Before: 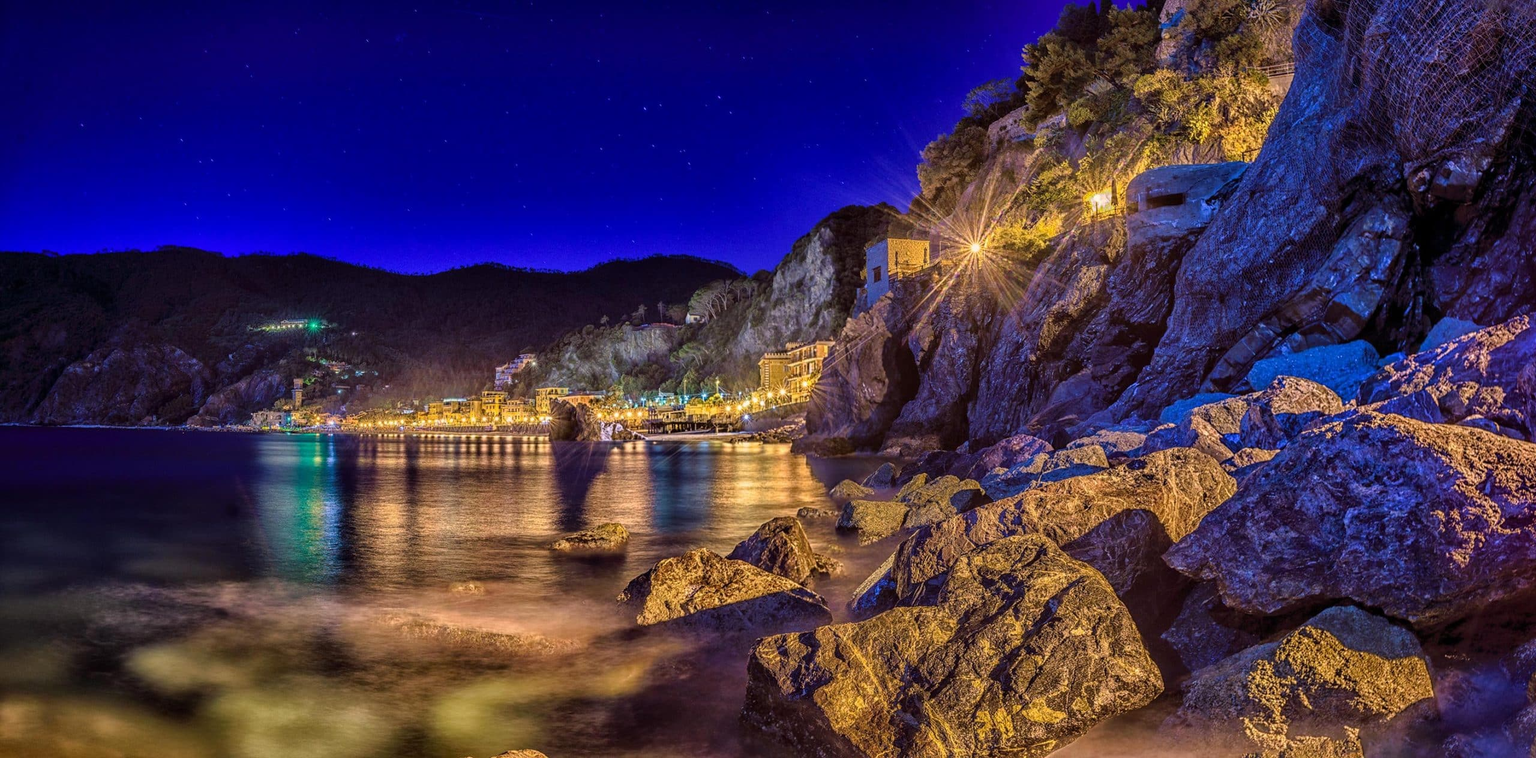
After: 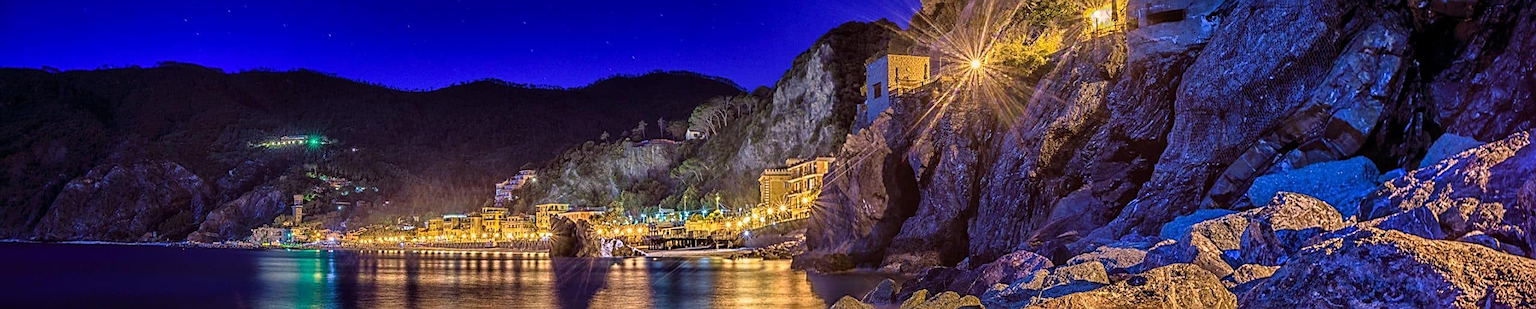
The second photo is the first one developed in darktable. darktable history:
crop and rotate: top 24.327%, bottom 34.921%
sharpen: on, module defaults
